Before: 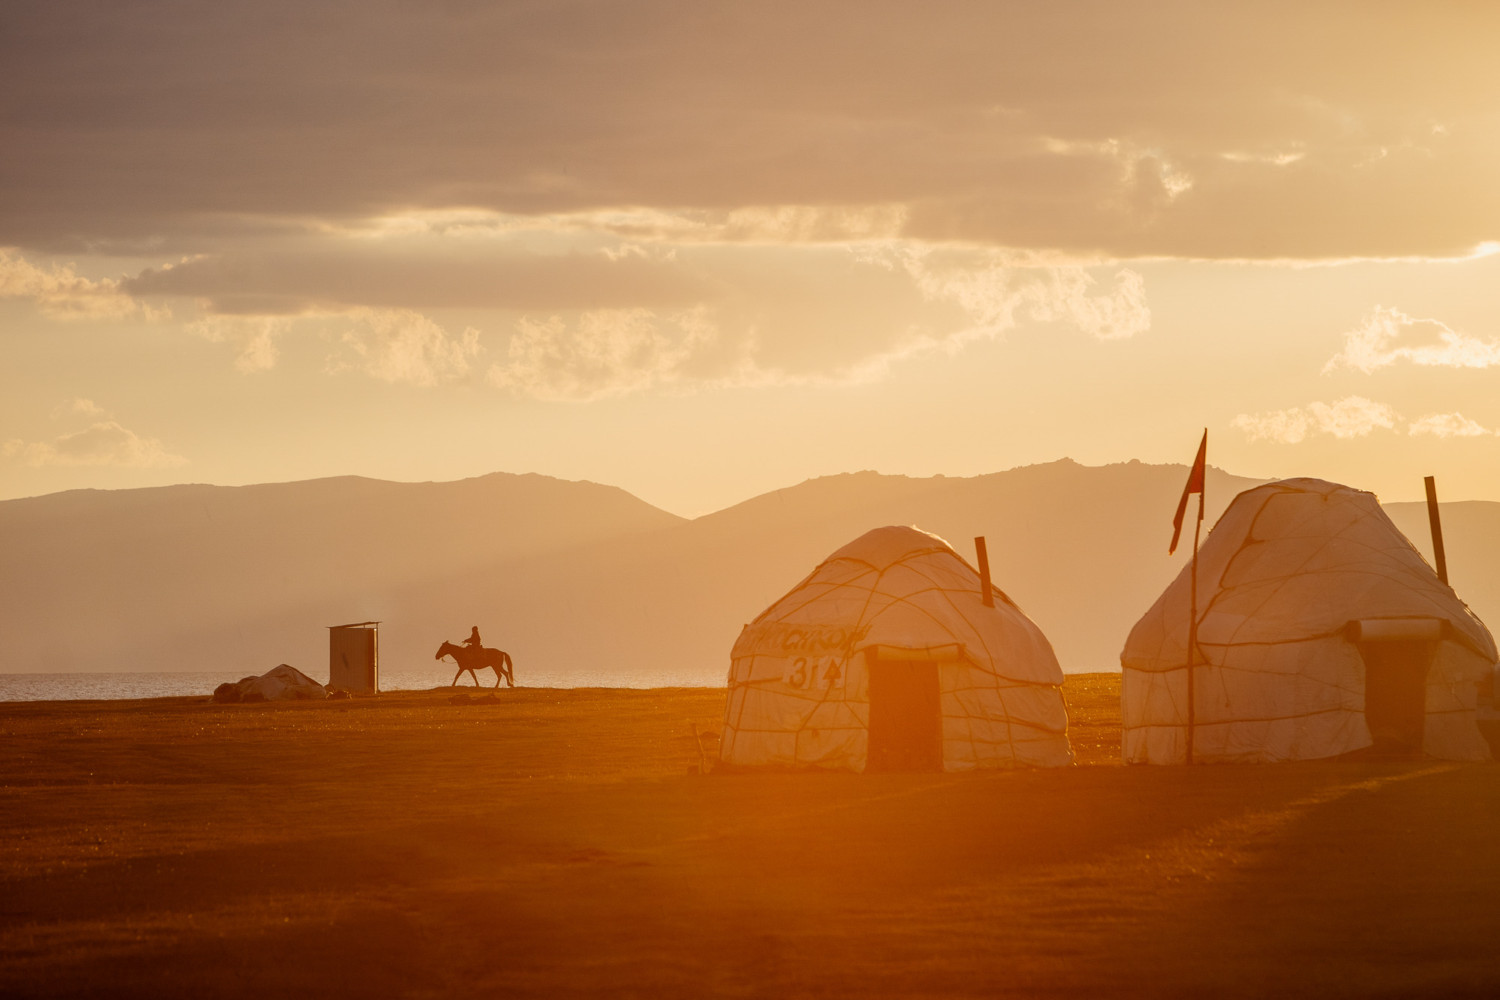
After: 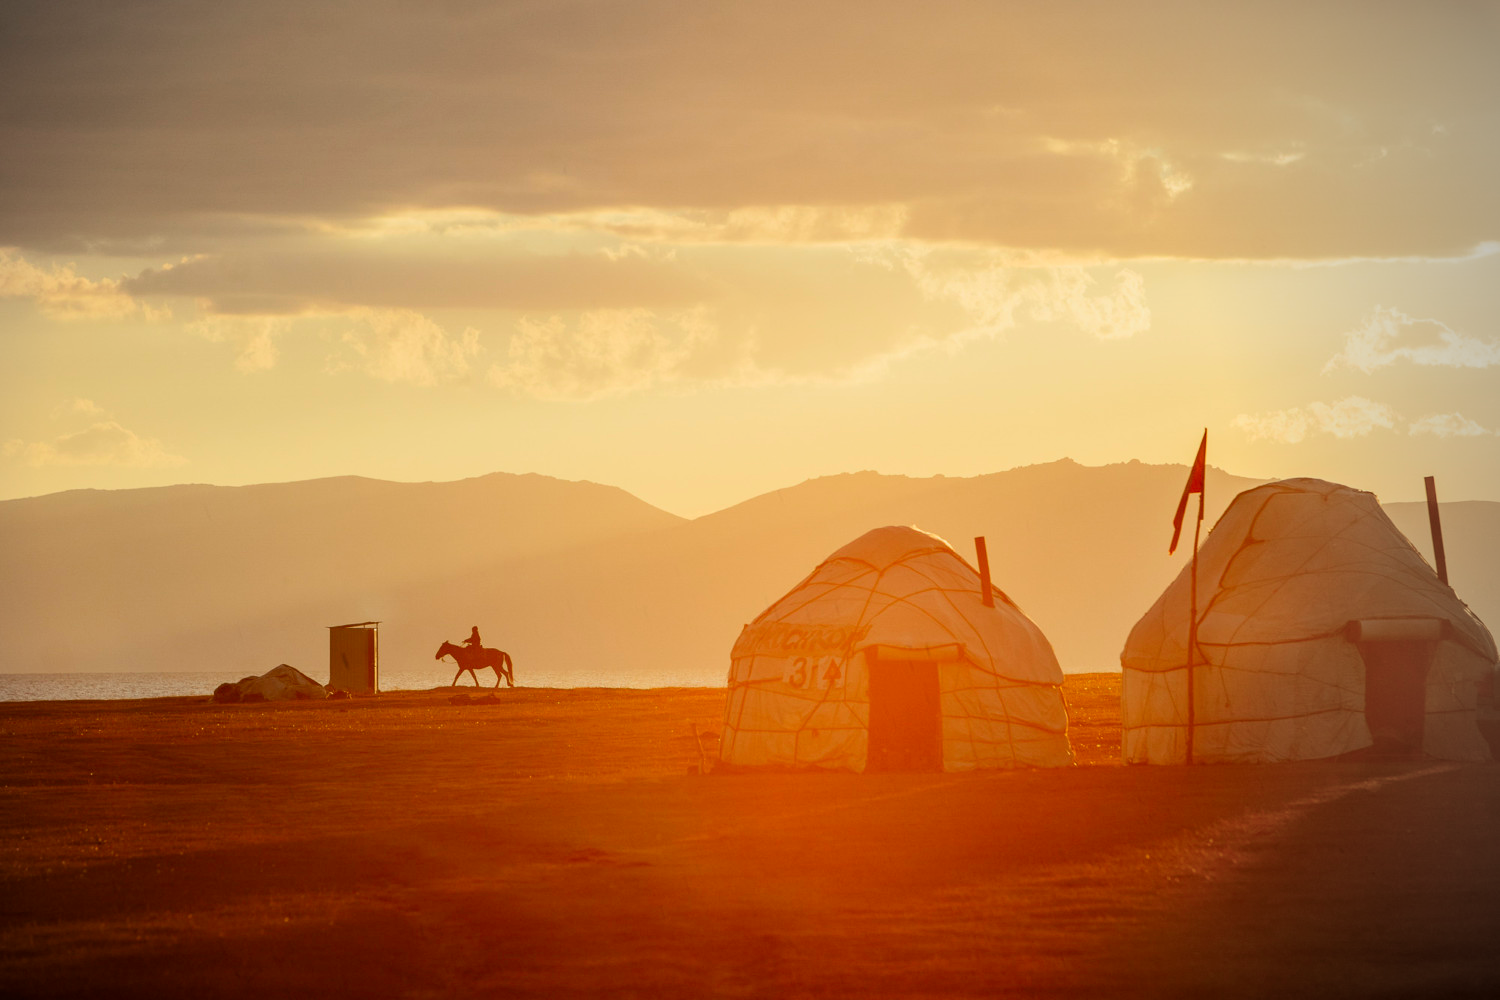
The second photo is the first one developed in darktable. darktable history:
tone curve: curves: ch0 [(0, 0) (0.071, 0.058) (0.266, 0.268) (0.498, 0.542) (0.766, 0.807) (1, 0.983)]; ch1 [(0, 0) (0.346, 0.307) (0.408, 0.387) (0.463, 0.465) (0.482, 0.493) (0.502, 0.499) (0.517, 0.502) (0.55, 0.548) (0.597, 0.61) (0.651, 0.698) (1, 1)]; ch2 [(0, 0) (0.346, 0.34) (0.434, 0.46) (0.485, 0.494) (0.5, 0.498) (0.517, 0.506) (0.526, 0.539) (0.583, 0.603) (0.625, 0.659) (1, 1)], color space Lab, independent channels, preserve colors none
vignetting: center (-0.15, 0.013)
